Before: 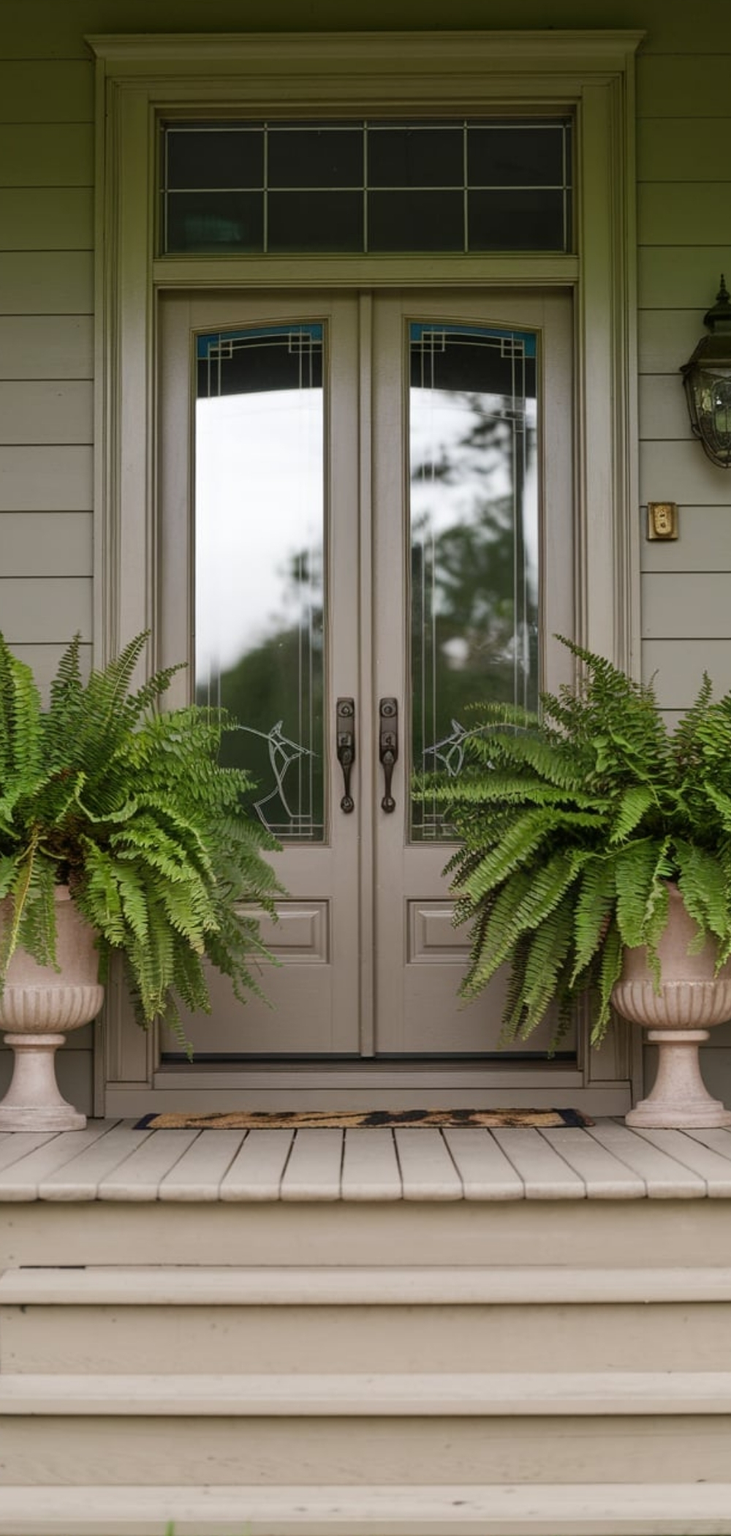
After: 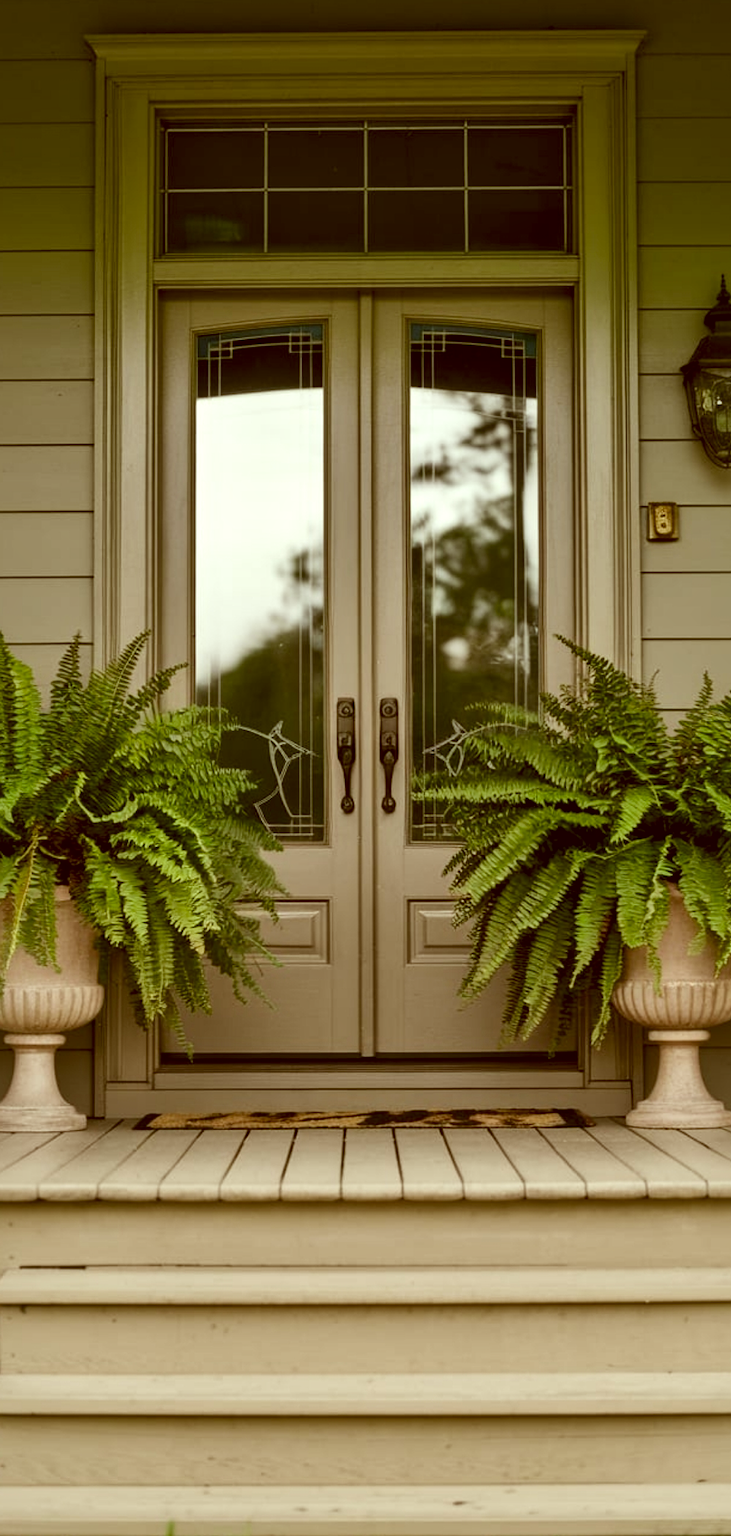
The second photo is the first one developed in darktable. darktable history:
color correction: highlights a* -5.41, highlights b* 9.8, shadows a* 9.23, shadows b* 24.6
local contrast: mode bilateral grid, contrast 25, coarseness 60, detail 152%, midtone range 0.2
